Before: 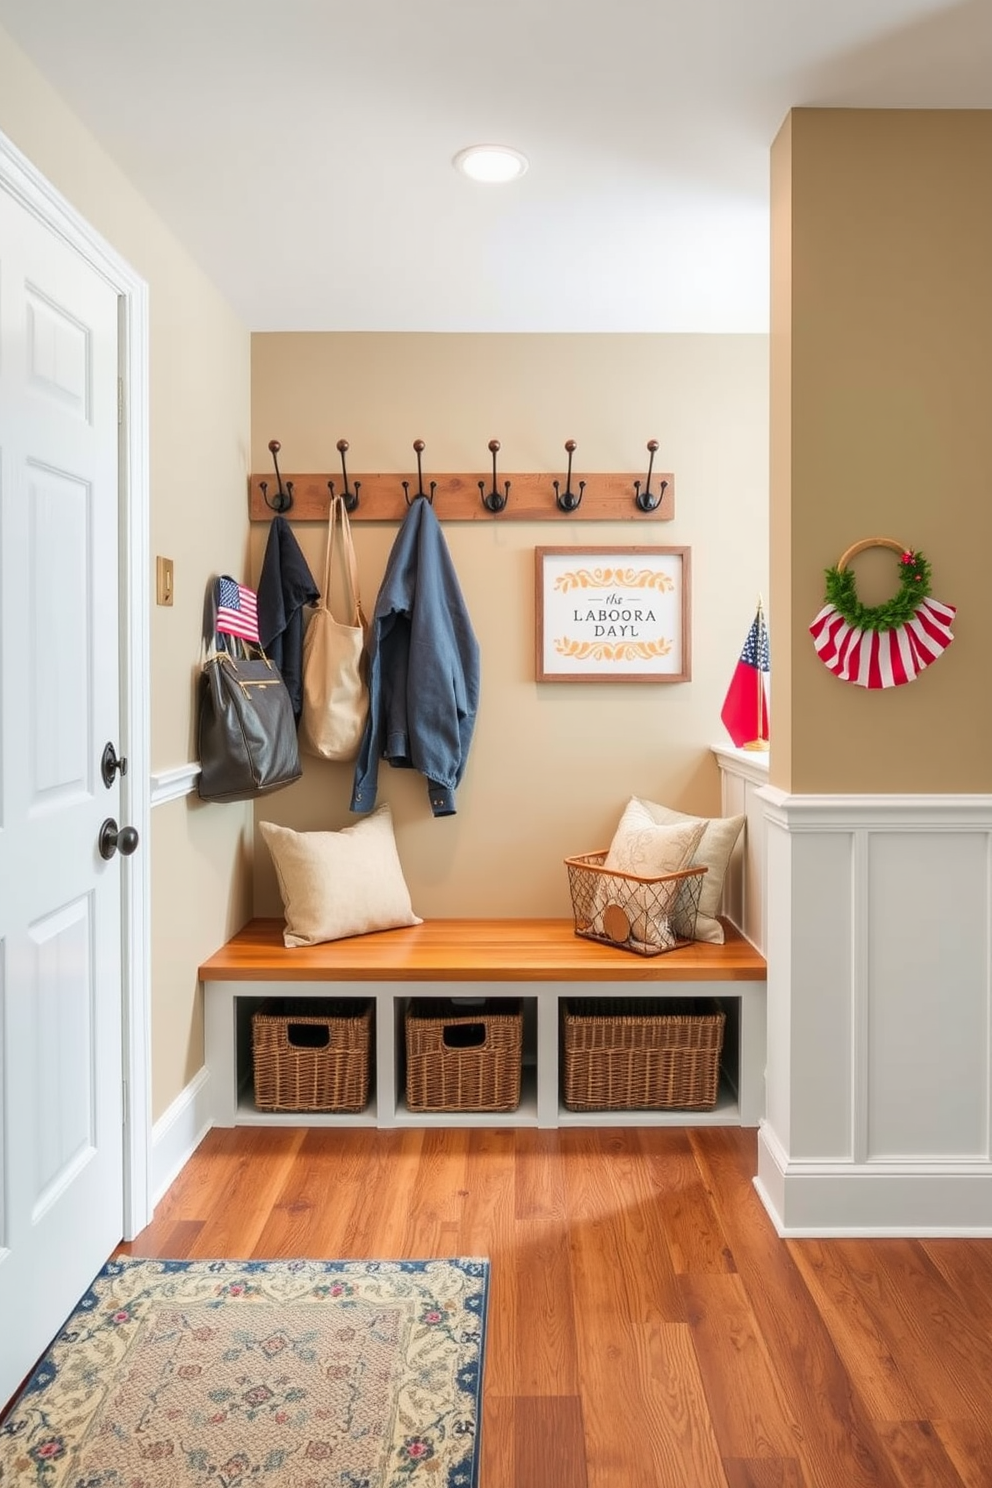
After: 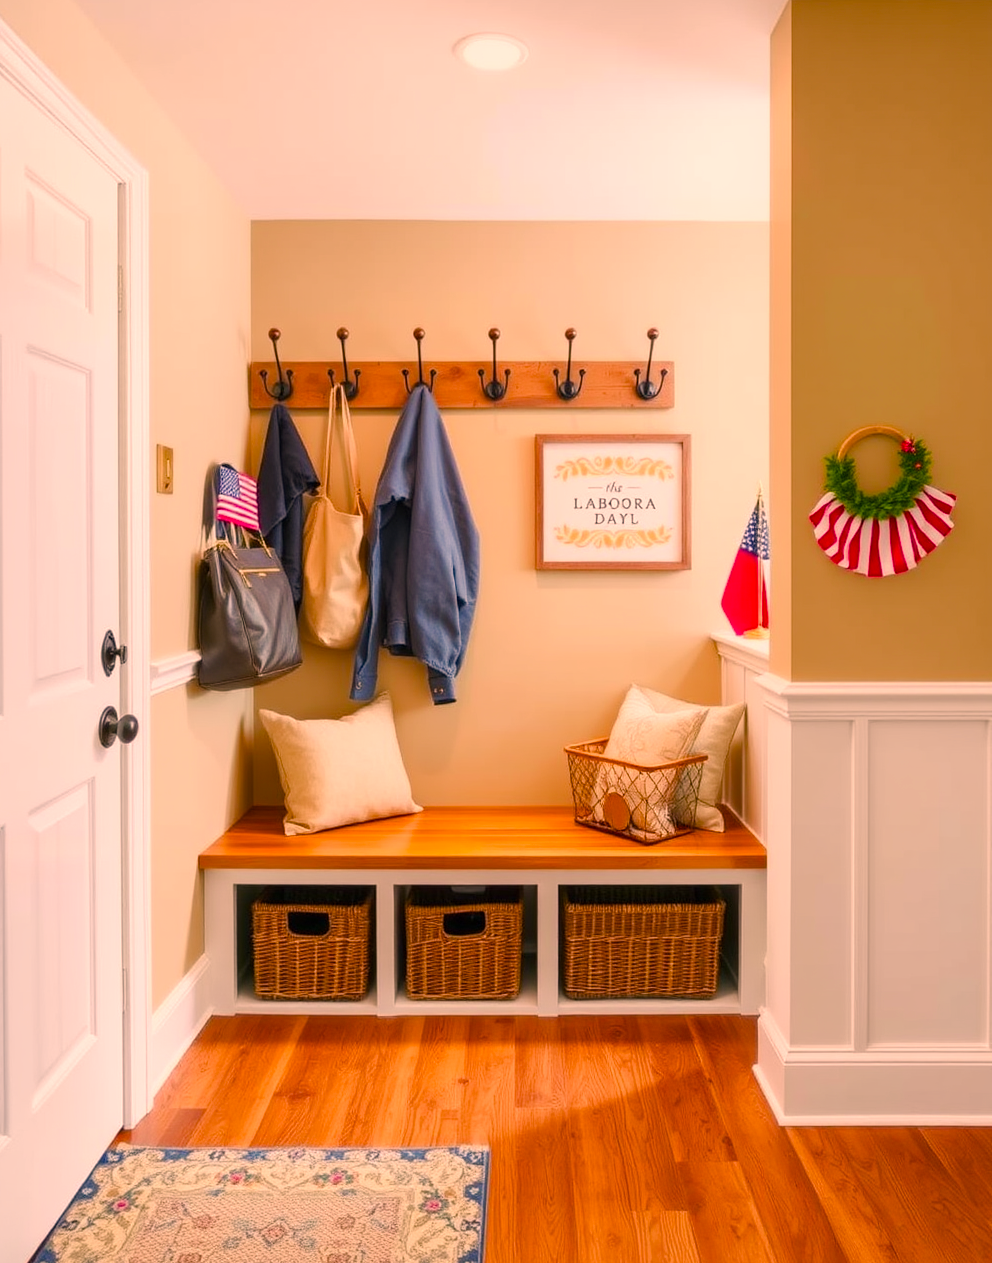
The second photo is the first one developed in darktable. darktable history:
crop: top 7.568%, bottom 7.527%
color balance rgb: shadows lift › chroma 1.034%, shadows lift › hue 243.63°, perceptual saturation grading › global saturation 23.498%, perceptual saturation grading › highlights -24.327%, perceptual saturation grading › mid-tones 24.43%, perceptual saturation grading › shadows 41.094%, perceptual brilliance grading › global brilliance 2.518%, perceptual brilliance grading › highlights -3%, perceptual brilliance grading › shadows 2.894%, global vibrance 20%
exposure: exposure 0.014 EV, compensate highlight preservation false
color correction: highlights a* 21.32, highlights b* 19.3
